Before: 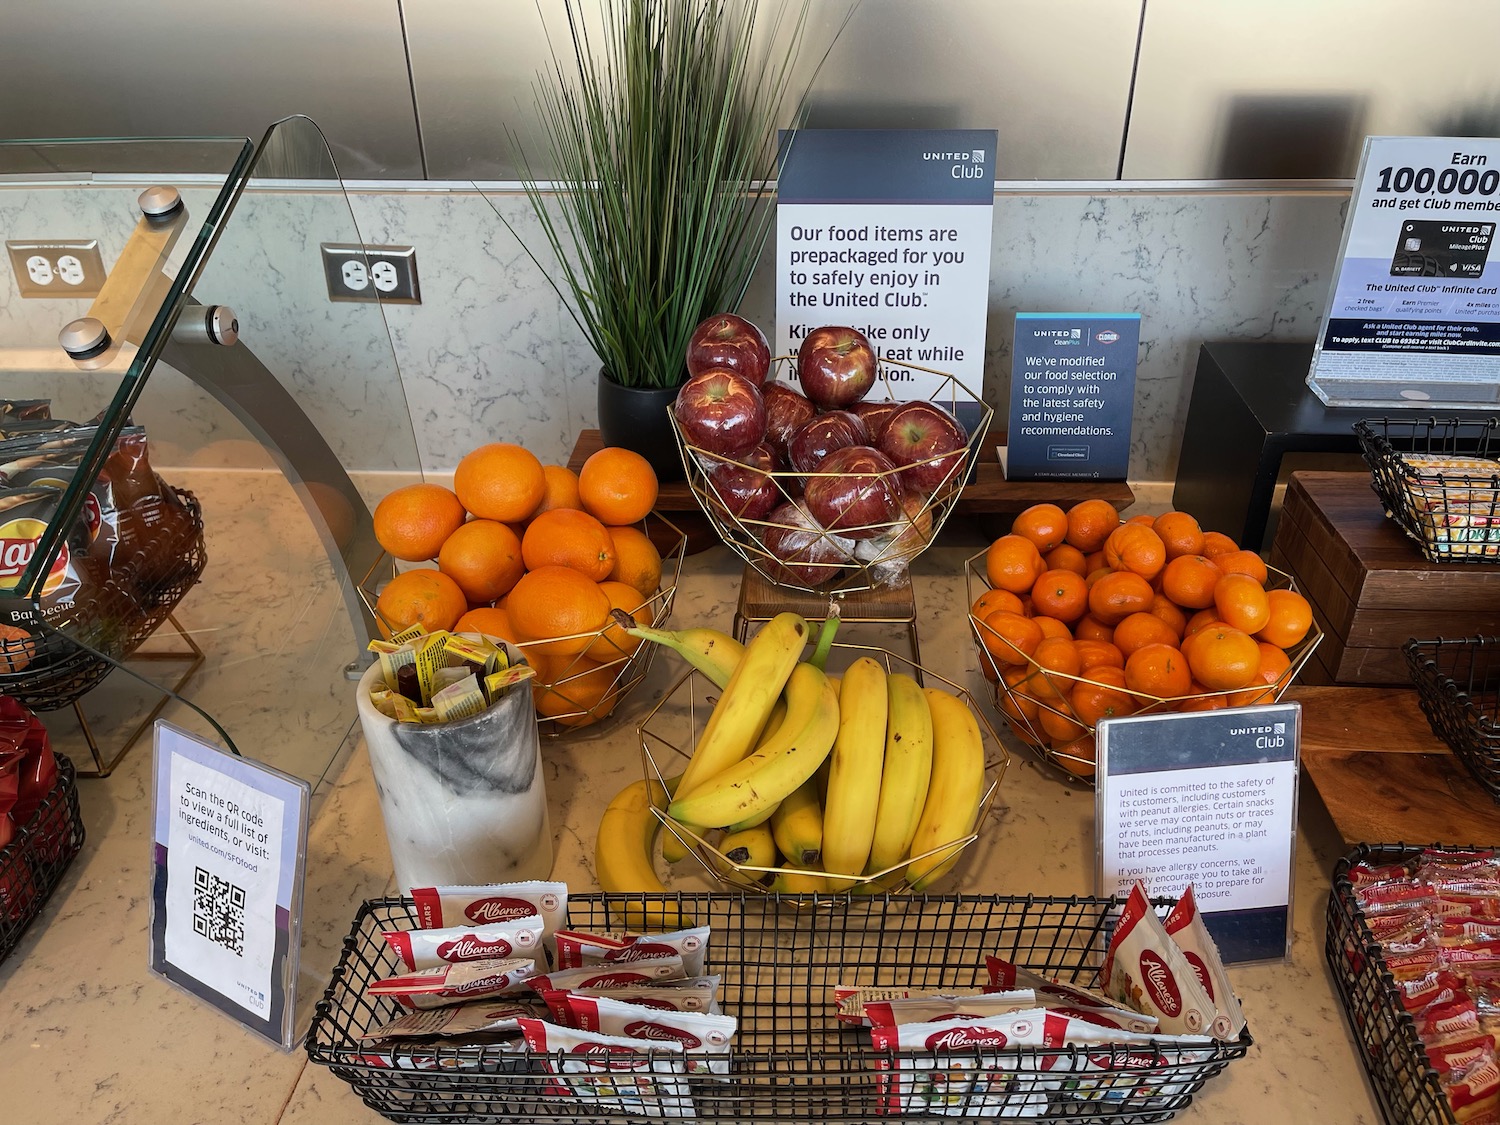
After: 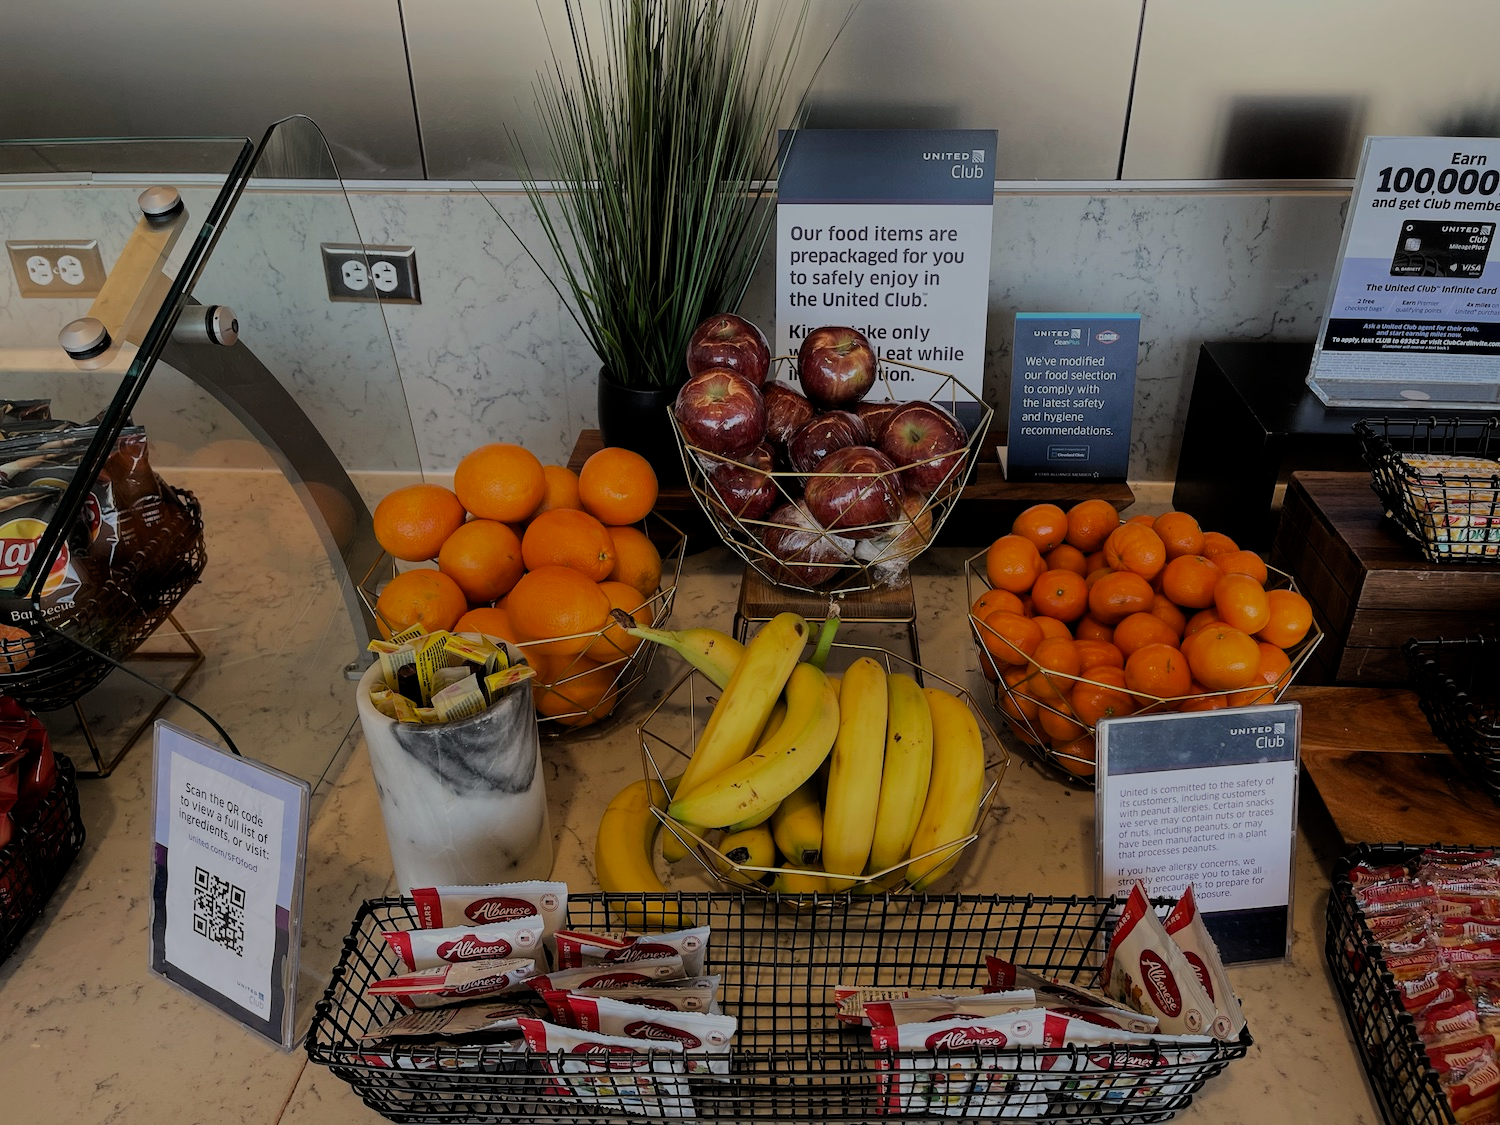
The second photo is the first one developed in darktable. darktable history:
filmic rgb: middle gray luminance 29.91%, black relative exposure -9 EV, white relative exposure 6.99 EV, target black luminance 0%, hardness 2.94, latitude 1.35%, contrast 0.96, highlights saturation mix 5.1%, shadows ↔ highlights balance 11.69%, add noise in highlights 0.001, color science v3 (2019), use custom middle-gray values true, contrast in highlights soft
exposure: compensate exposure bias true, compensate highlight preservation false
